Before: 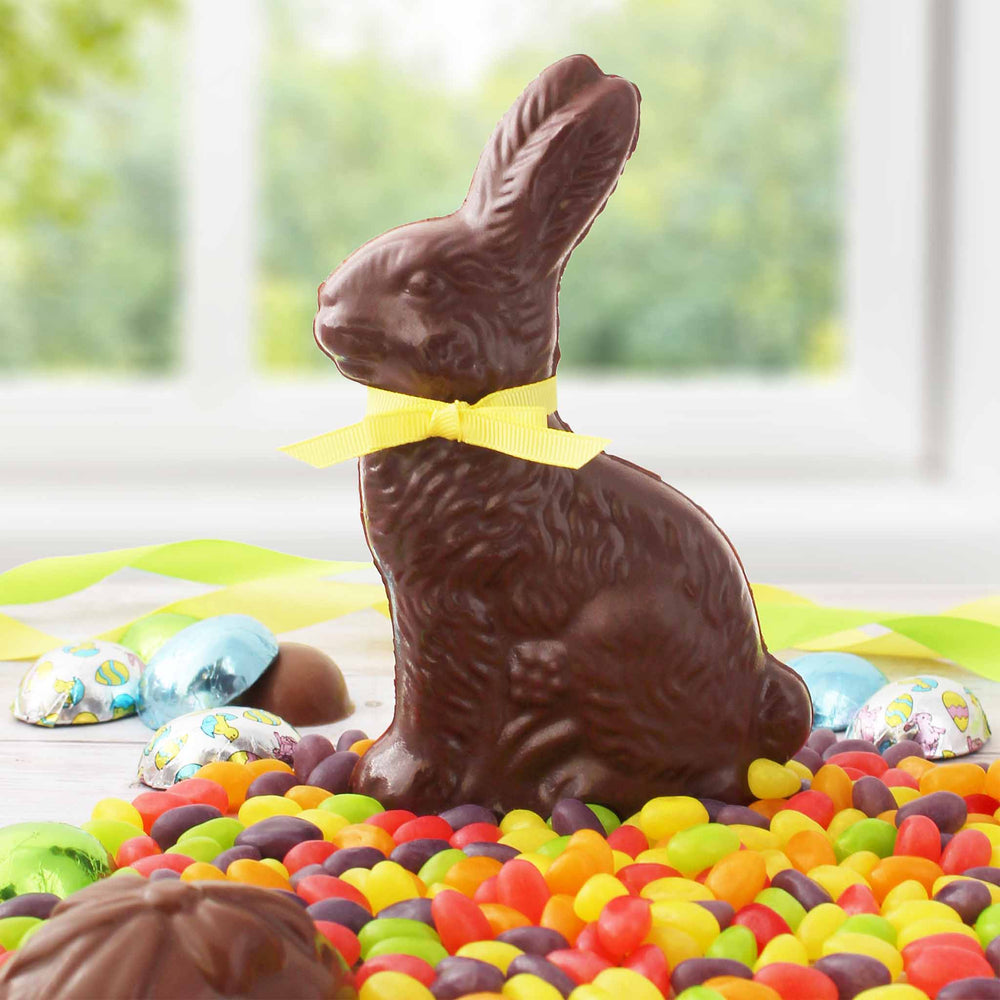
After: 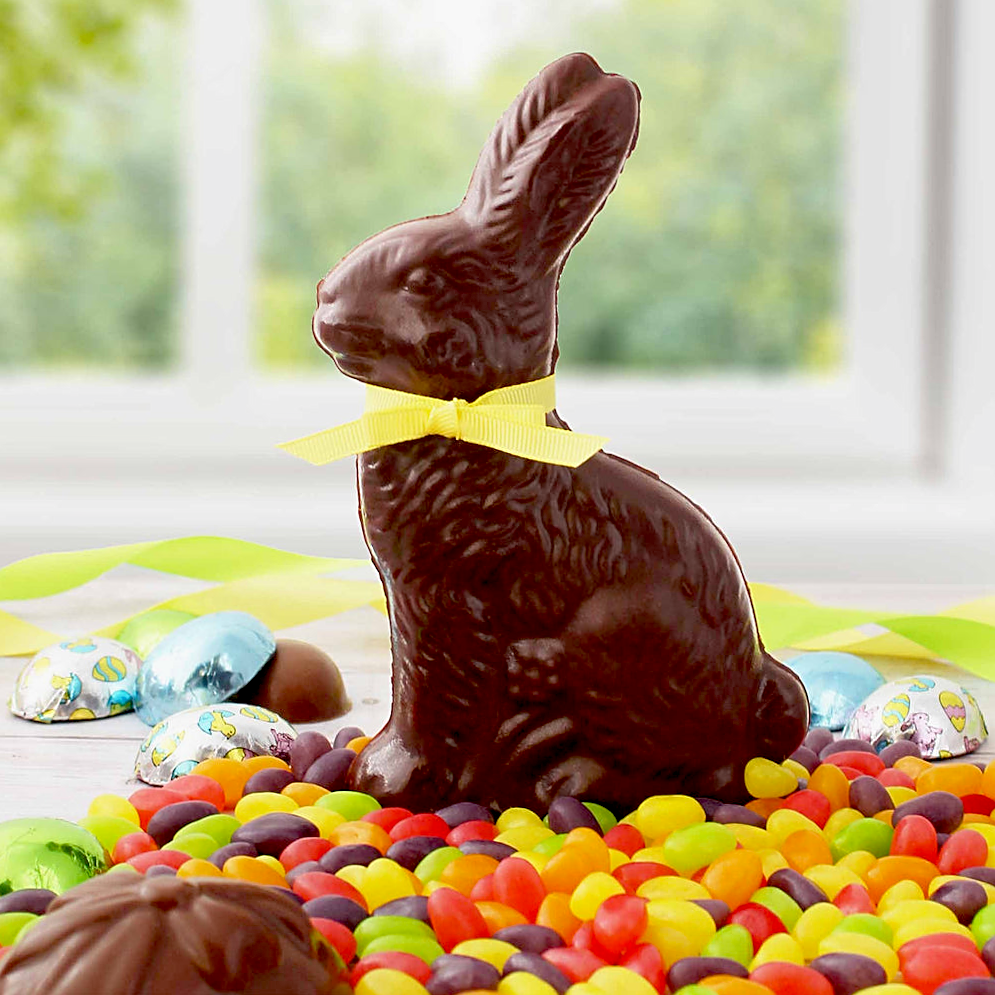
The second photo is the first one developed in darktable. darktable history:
sharpen: on, module defaults
crop and rotate: angle -0.265°
tone equalizer: -7 EV 0.135 EV
exposure: black level correction 0.029, exposure -0.082 EV, compensate exposure bias true, compensate highlight preservation false
